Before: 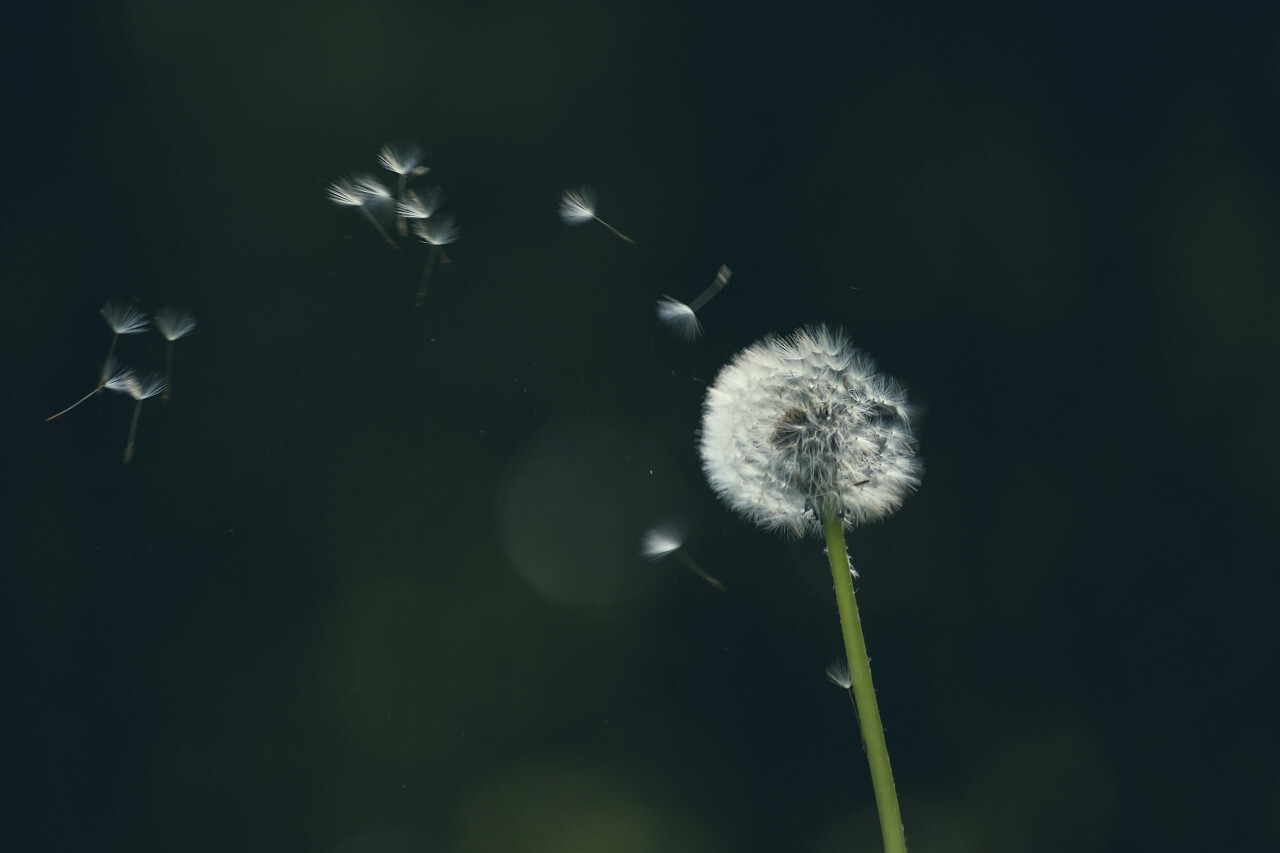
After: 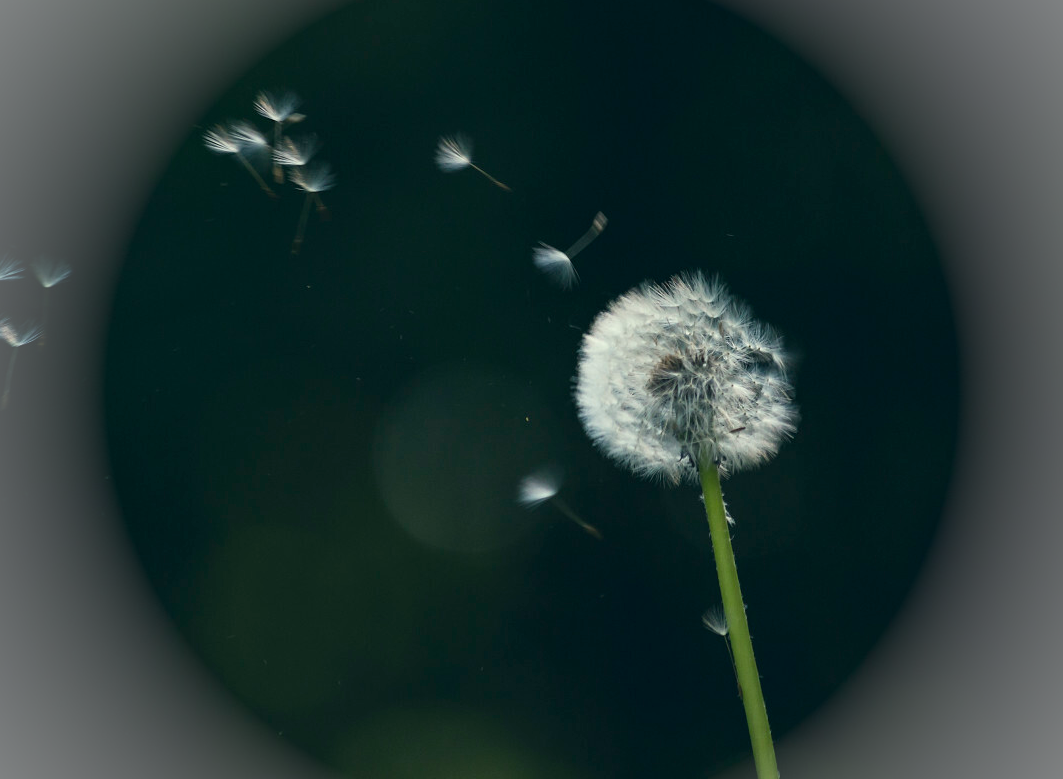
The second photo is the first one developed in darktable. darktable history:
crop: left 9.765%, top 6.27%, right 7.11%, bottom 2.369%
vignetting: fall-off radius 63.87%, brightness 0.306, saturation 0.001
